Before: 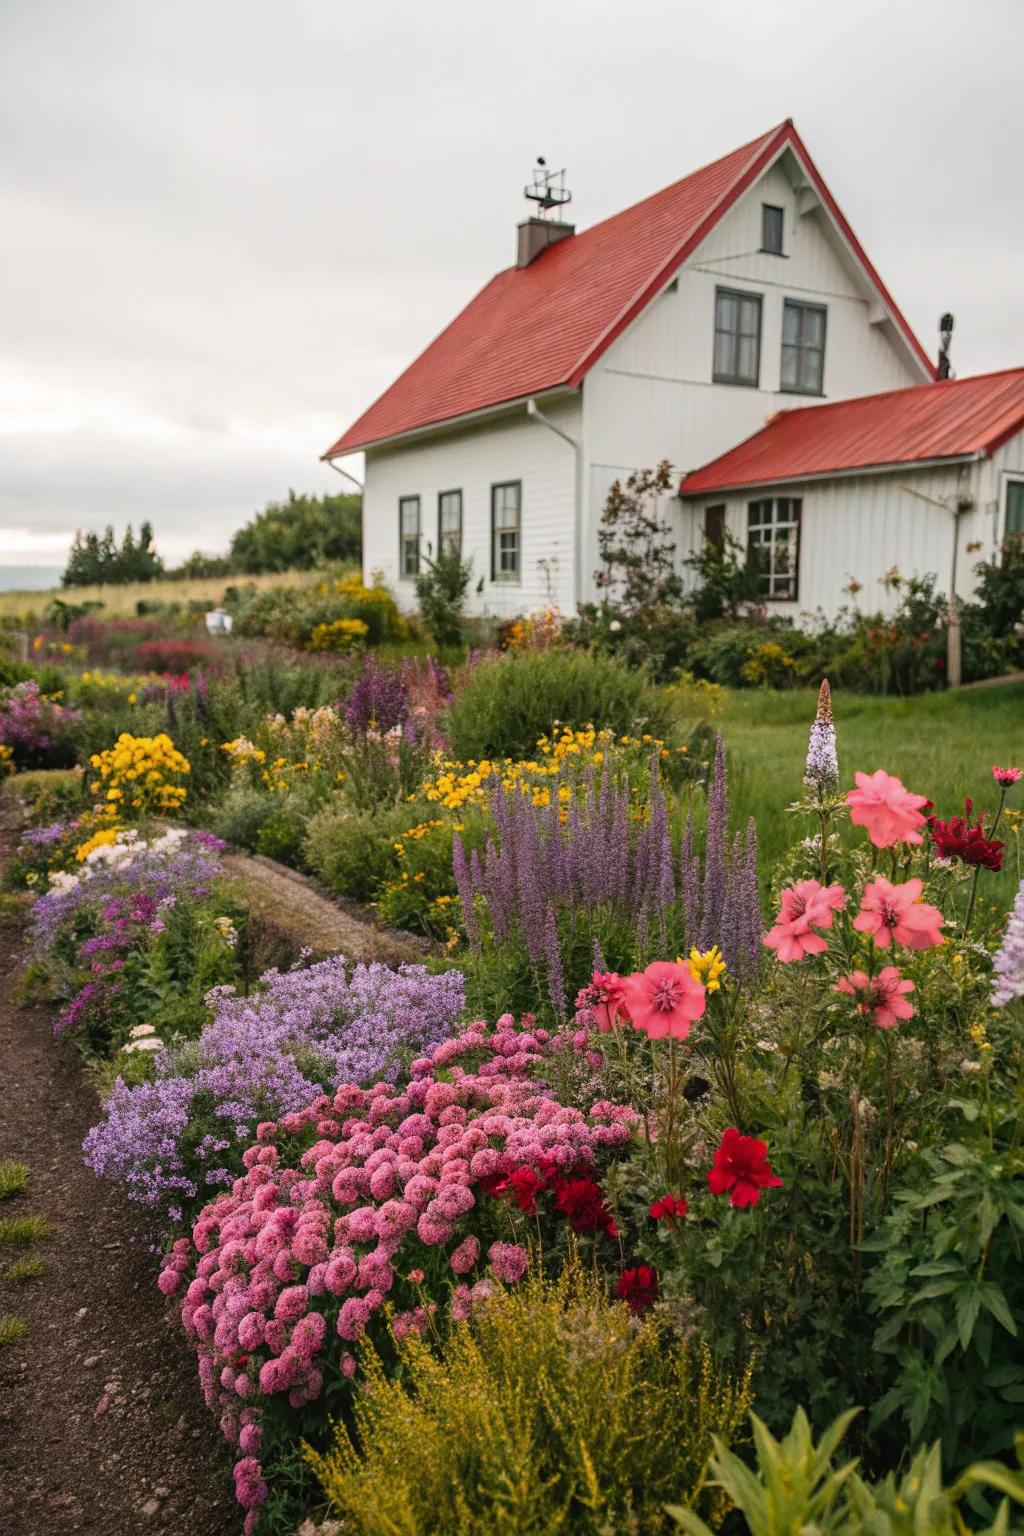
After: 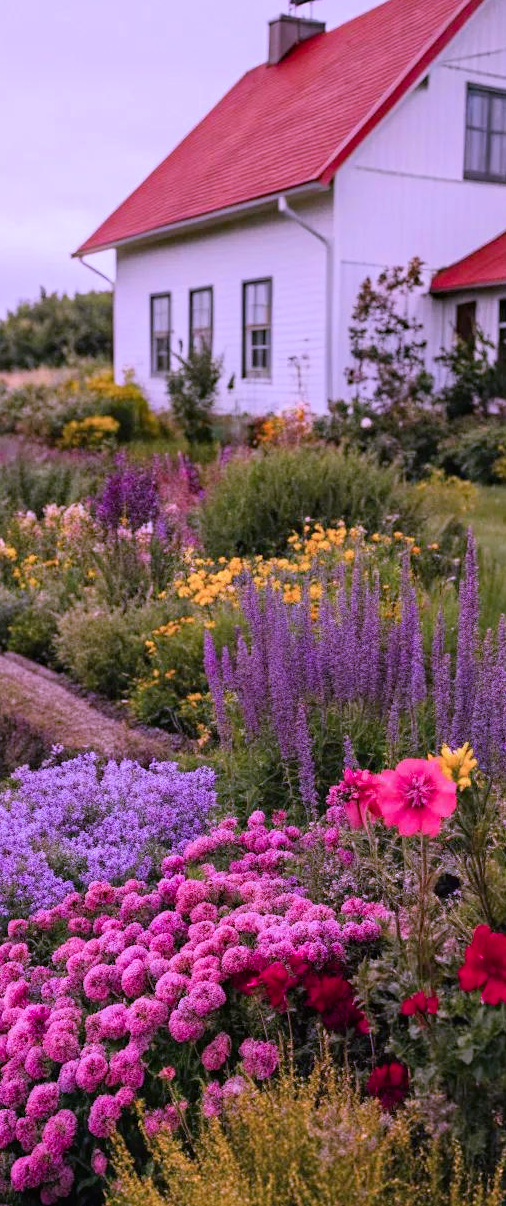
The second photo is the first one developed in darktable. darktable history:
filmic rgb: black relative exposure -9.5 EV, white relative exposure 3.02 EV, hardness 6.12
crop and rotate: angle 0.02°, left 24.353%, top 13.219%, right 26.156%, bottom 8.224%
color calibration: output R [1.107, -0.012, -0.003, 0], output B [0, 0, 1.308, 0], illuminant custom, x 0.389, y 0.387, temperature 3838.64 K
color balance rgb: linear chroma grading › shadows 19.44%, linear chroma grading › highlights 3.42%, linear chroma grading › mid-tones 10.16%
haze removal: compatibility mode true, adaptive false
